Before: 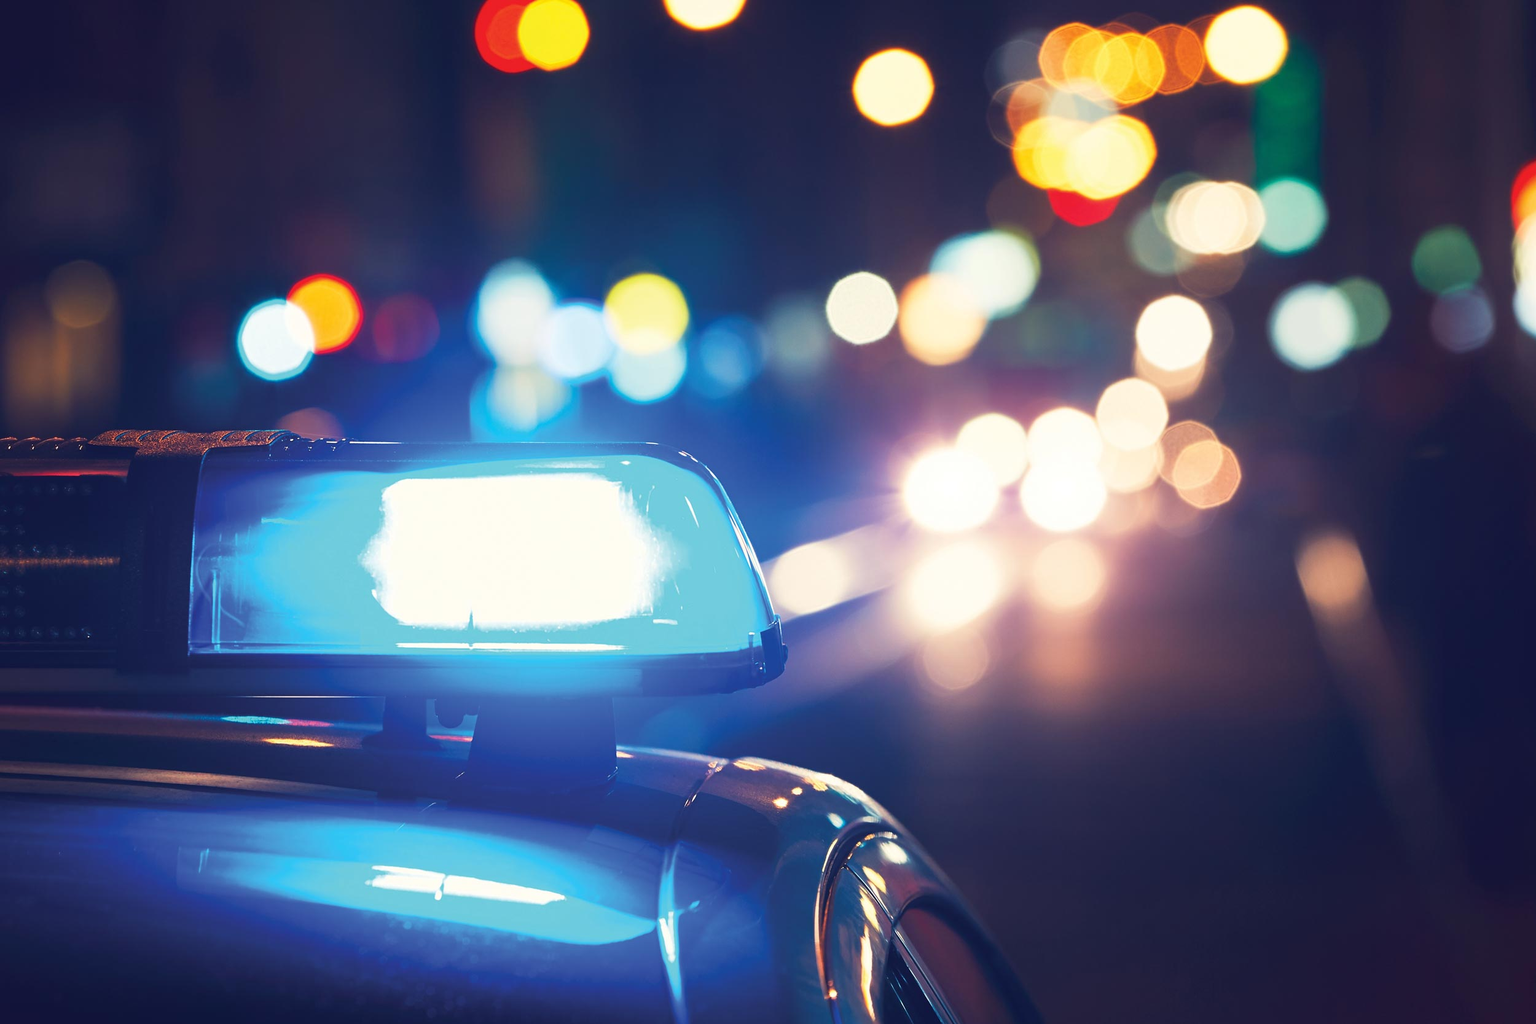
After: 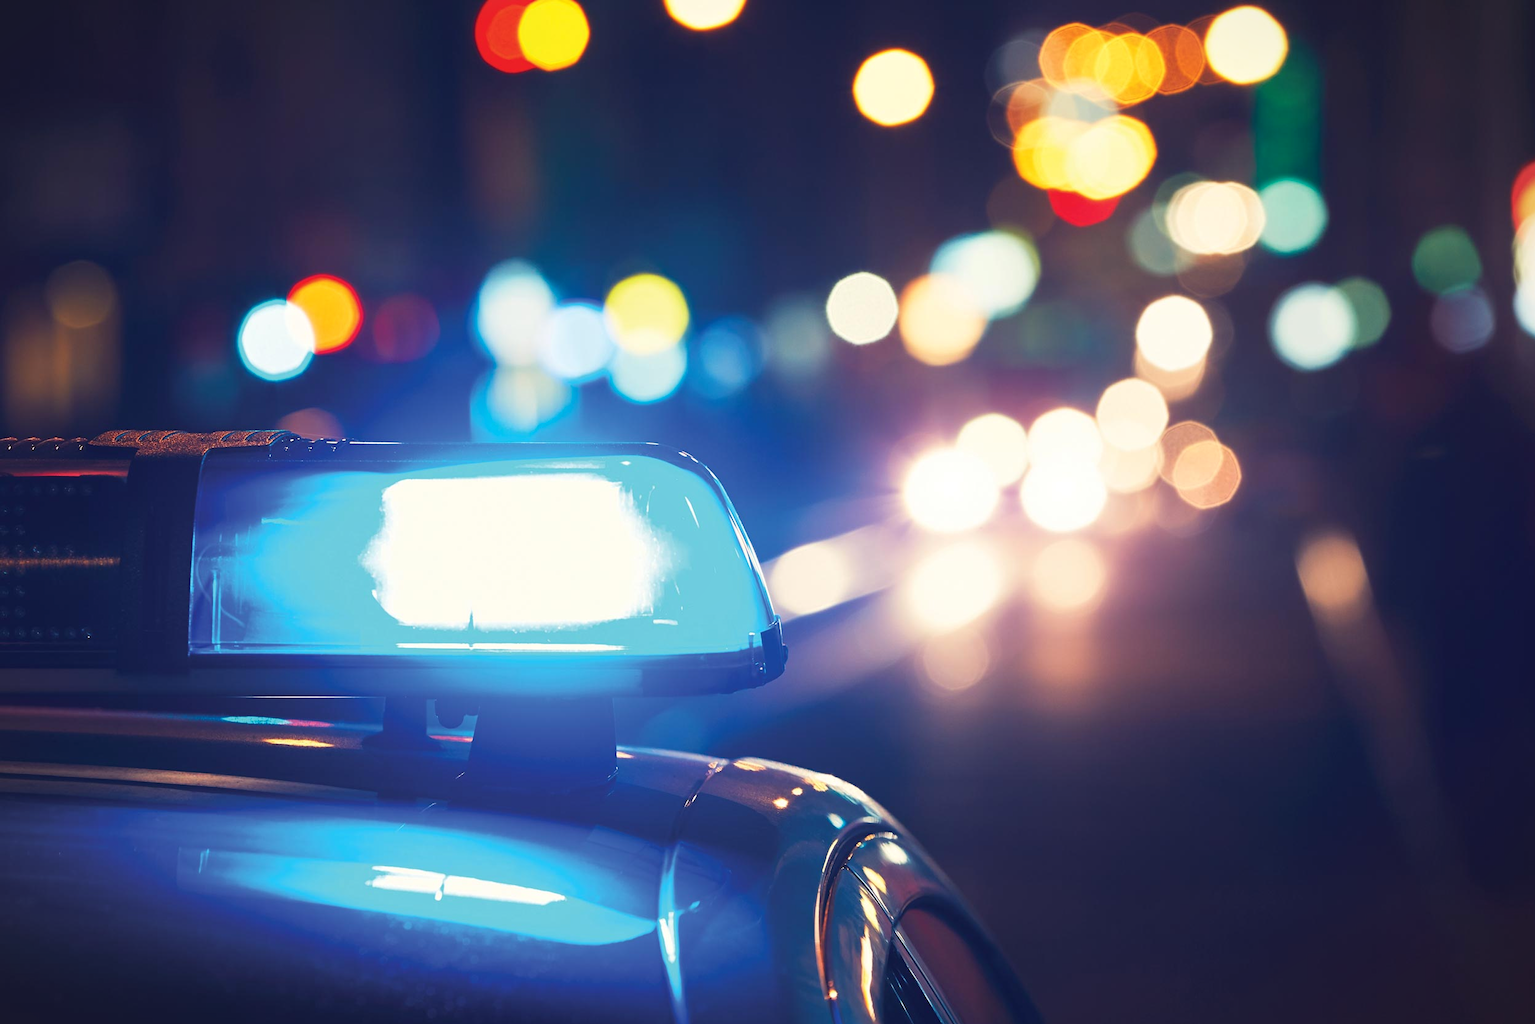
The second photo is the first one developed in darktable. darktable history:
vignetting: fall-off start 100%, brightness -0.282, width/height ratio 1.31
color balance rgb: global vibrance 10%
tone equalizer: on, module defaults
